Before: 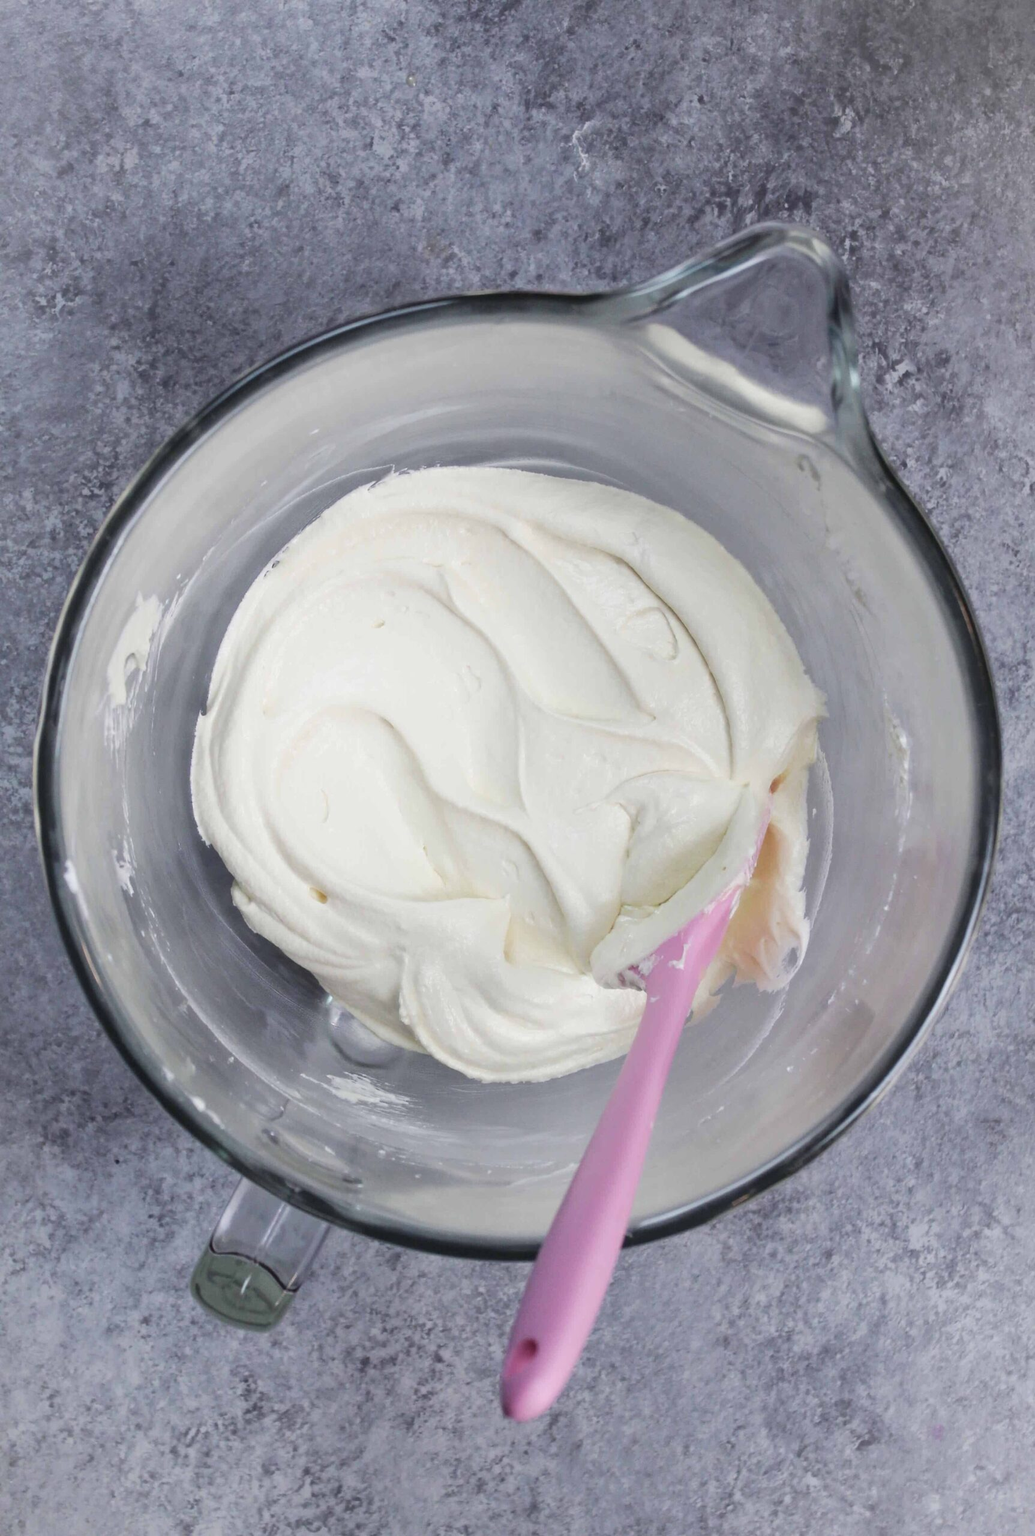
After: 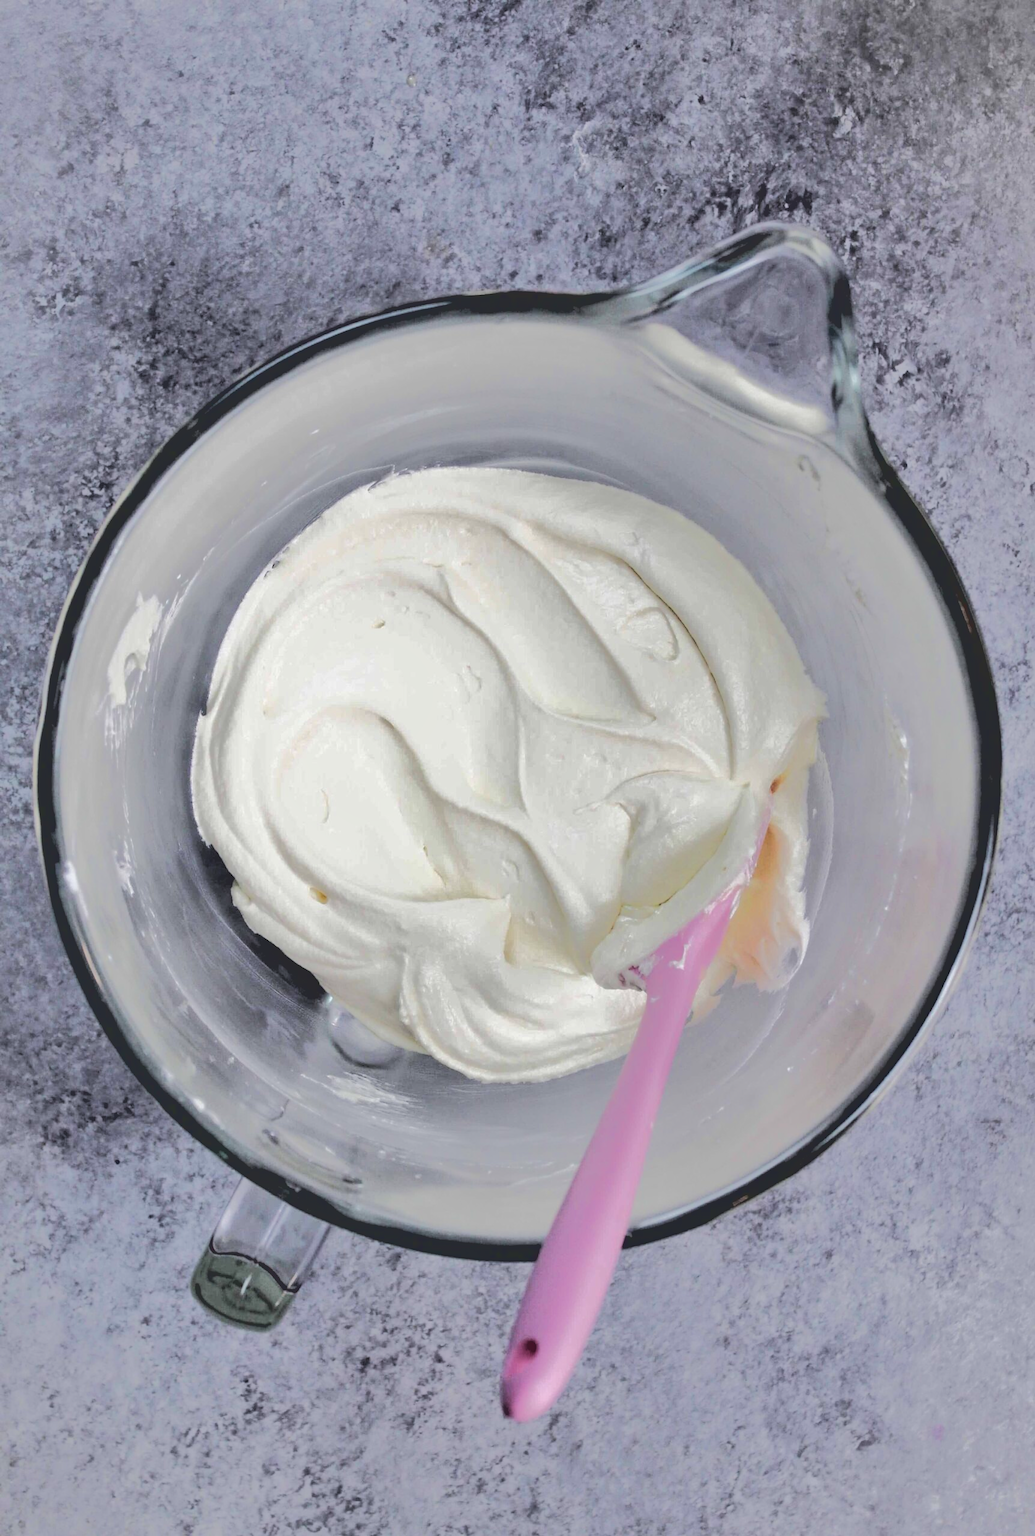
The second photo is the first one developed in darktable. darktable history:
color balance: input saturation 99%
base curve: curves: ch0 [(0.065, 0.026) (0.236, 0.358) (0.53, 0.546) (0.777, 0.841) (0.924, 0.992)], preserve colors average RGB
shadows and highlights: low approximation 0.01, soften with gaussian
